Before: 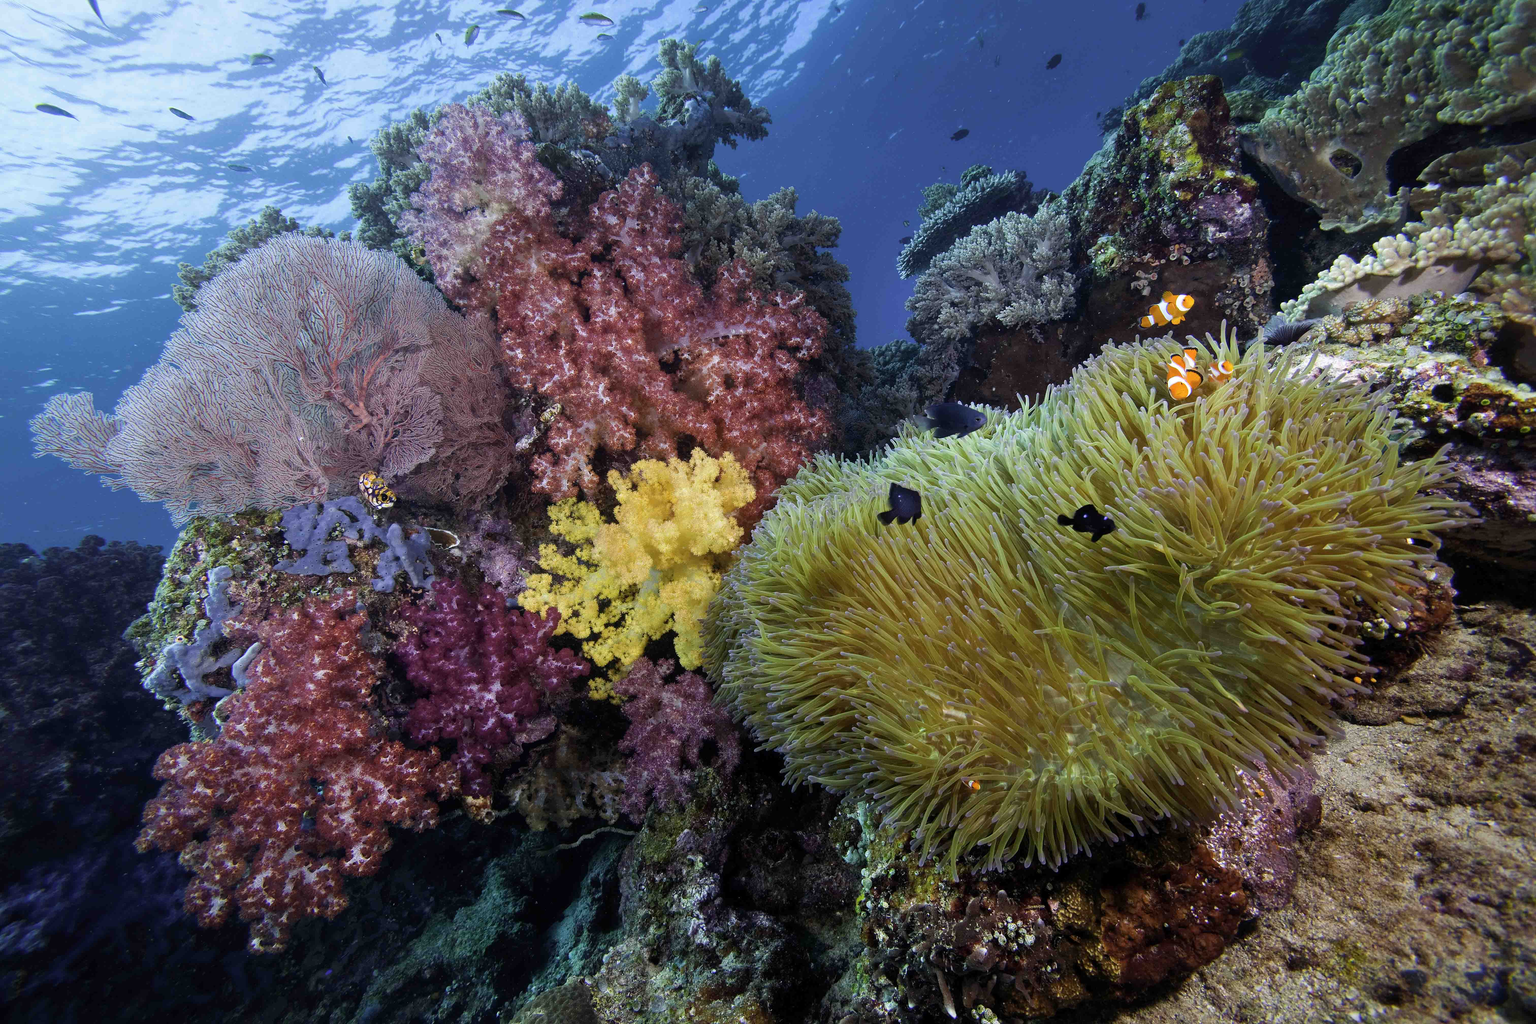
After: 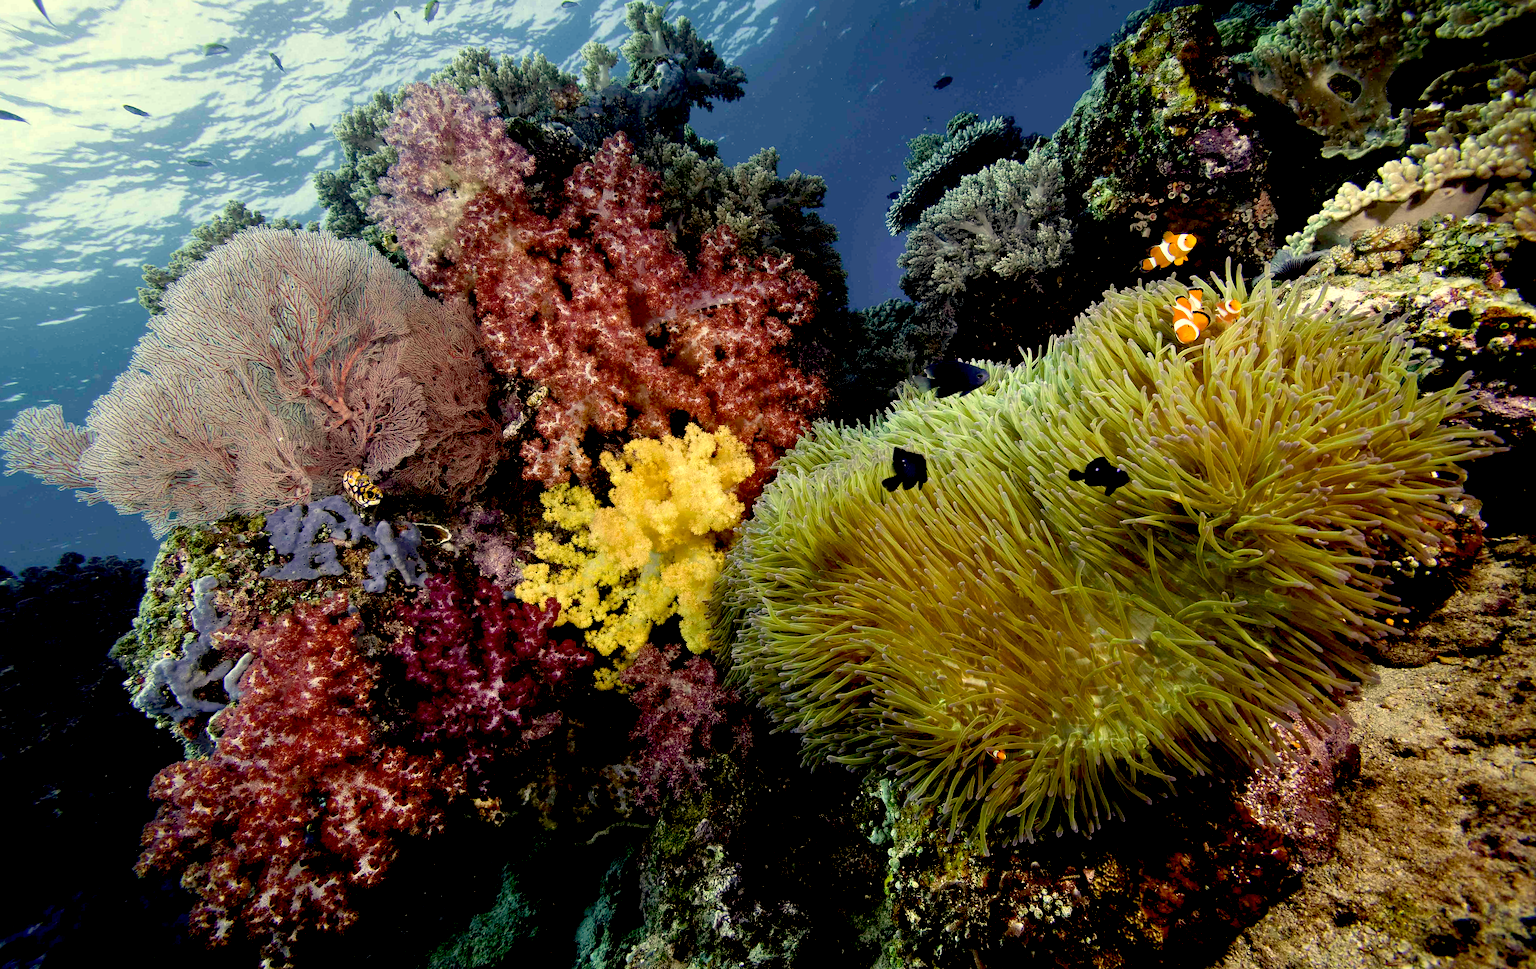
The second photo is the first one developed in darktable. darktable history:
rotate and perspective: rotation -3.52°, crop left 0.036, crop right 0.964, crop top 0.081, crop bottom 0.919
exposure: black level correction 0.031, exposure 0.304 EV, compensate highlight preservation false
white balance: red 1.08, blue 0.791
